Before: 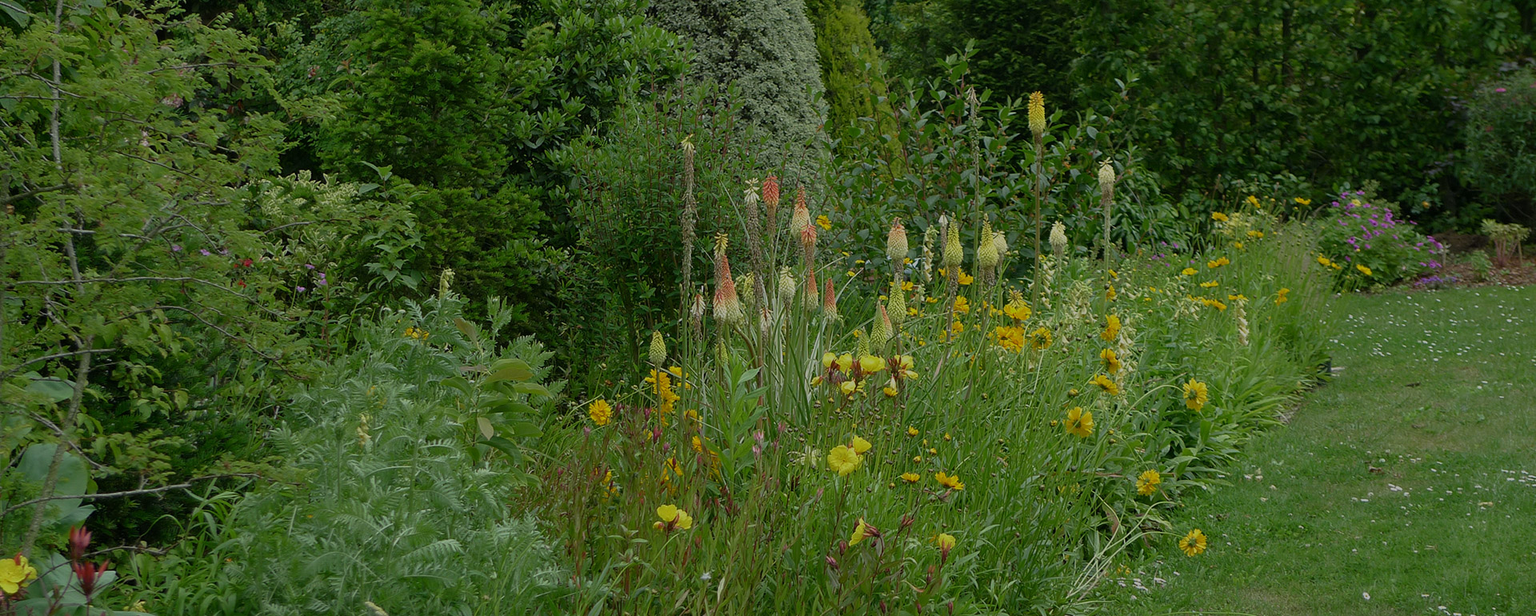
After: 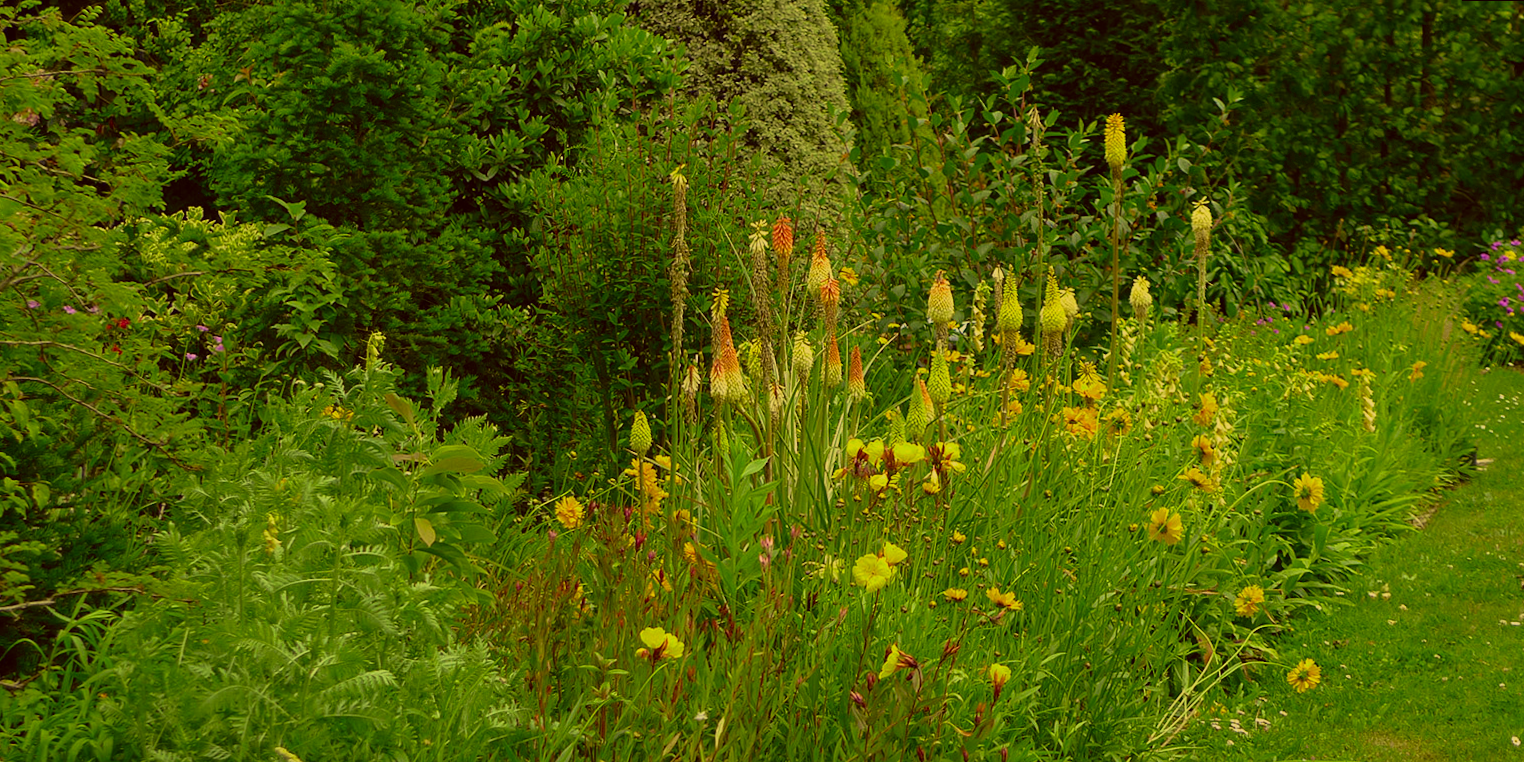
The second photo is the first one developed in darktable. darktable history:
color correction: highlights a* -0.482, highlights b* 40, shadows a* 9.8, shadows b* -0.161
tone curve: curves: ch0 [(0, 0) (0.091, 0.075) (0.389, 0.441) (0.696, 0.808) (0.844, 0.908) (0.909, 0.942) (1, 0.973)]; ch1 [(0, 0) (0.437, 0.404) (0.48, 0.486) (0.5, 0.5) (0.529, 0.556) (0.58, 0.606) (0.616, 0.654) (1, 1)]; ch2 [(0, 0) (0.442, 0.415) (0.5, 0.5) (0.535, 0.567) (0.585, 0.632) (1, 1)], color space Lab, independent channels, preserve colors none
rotate and perspective: rotation 0.174°, lens shift (vertical) 0.013, lens shift (horizontal) 0.019, shear 0.001, automatic cropping original format, crop left 0.007, crop right 0.991, crop top 0.016, crop bottom 0.997
crop and rotate: left 9.597%, right 10.195%
velvia: on, module defaults
